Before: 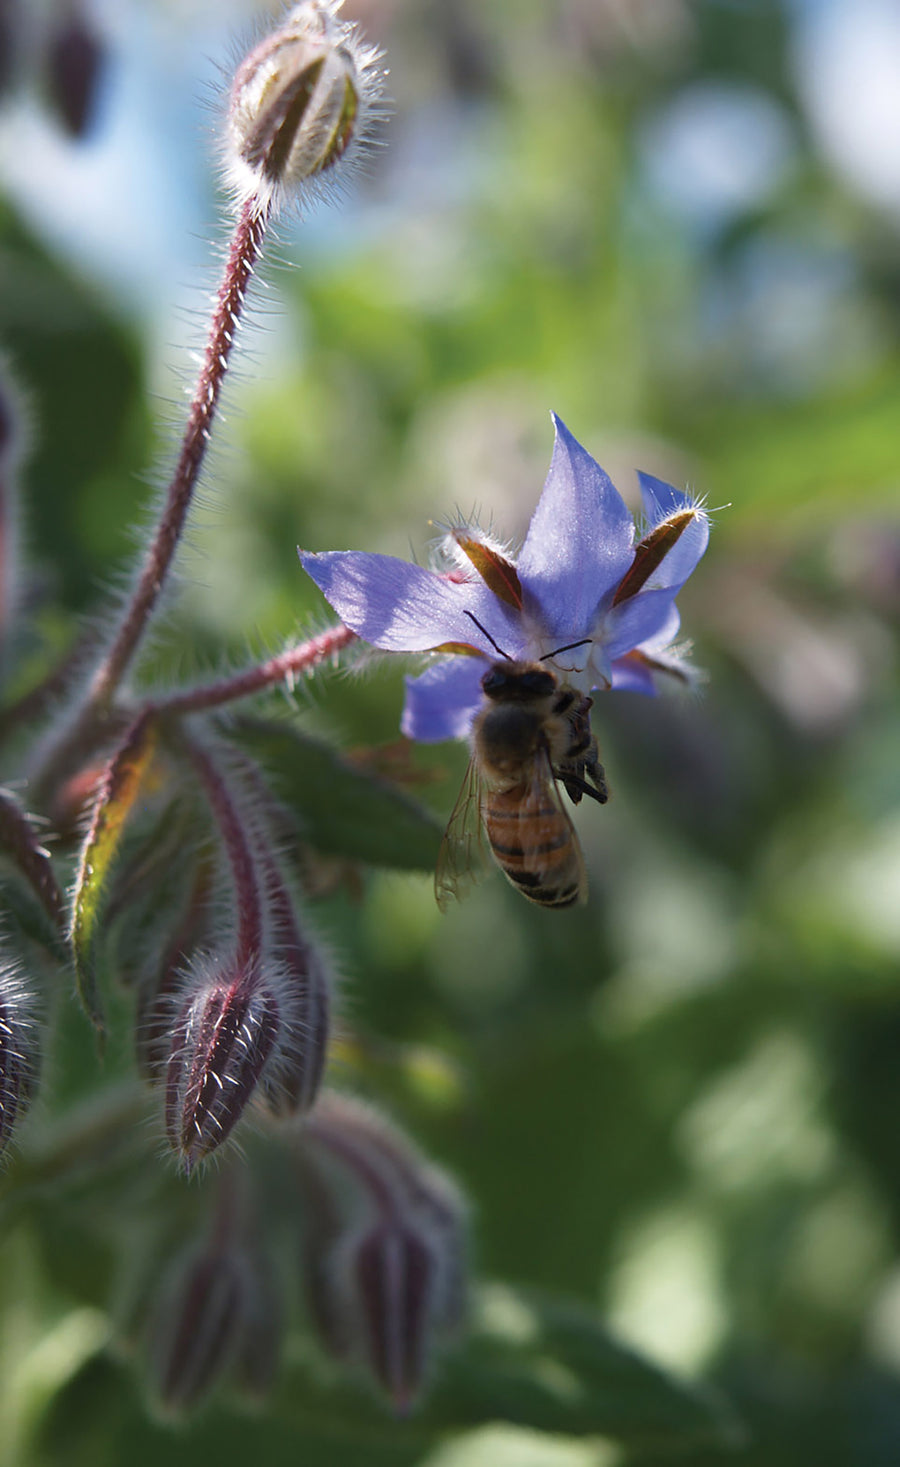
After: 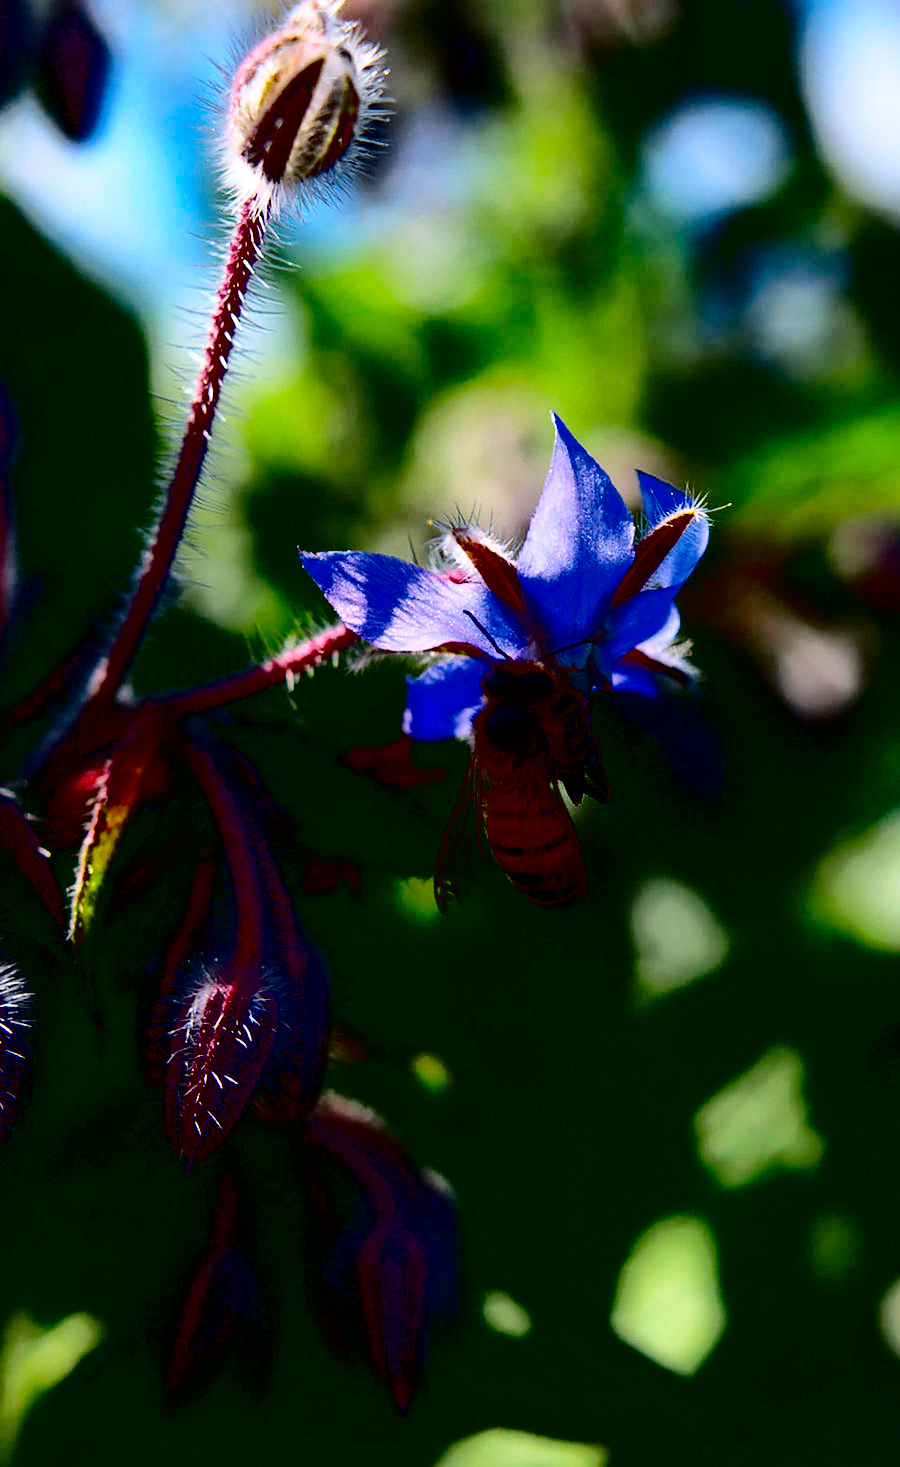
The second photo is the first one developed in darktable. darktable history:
shadows and highlights: shadows 40, highlights -60
white balance: red 1, blue 1
exposure: black level correction 0.01, exposure 0.014 EV, compensate highlight preservation false
contrast brightness saturation: contrast 0.77, brightness -1, saturation 1
